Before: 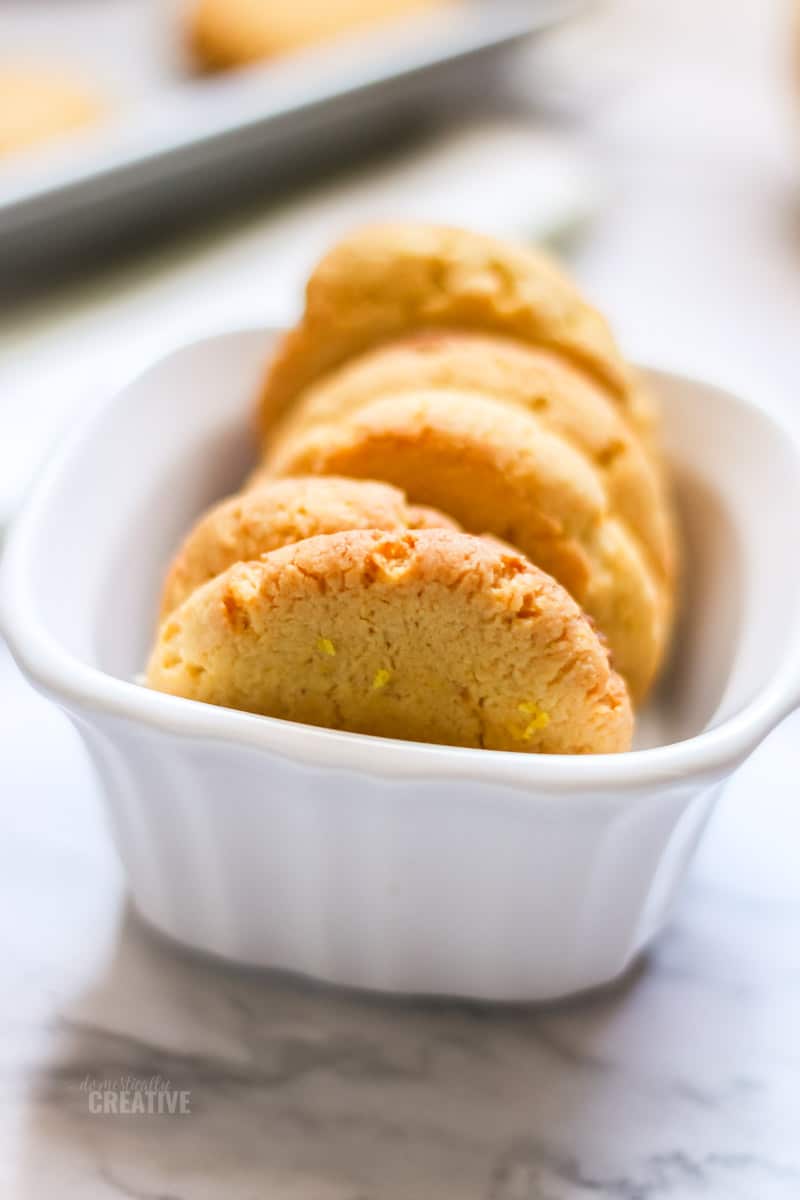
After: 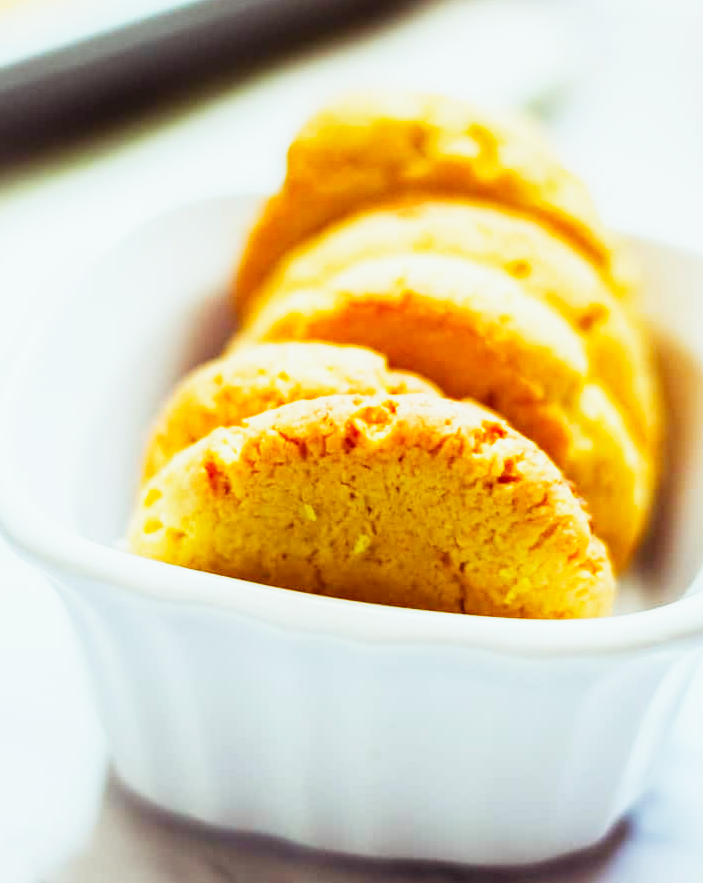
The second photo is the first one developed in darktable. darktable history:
sigmoid: contrast 1.93, skew 0.29, preserve hue 0%
crop and rotate: left 2.425%, top 11.305%, right 9.6%, bottom 15.08%
color balance rgb: shadows lift › luminance 0.49%, shadows lift › chroma 6.83%, shadows lift › hue 300.29°, power › hue 208.98°, highlights gain › luminance 20.24%, highlights gain › chroma 2.73%, highlights gain › hue 173.85°, perceptual saturation grading › global saturation 18.05%
